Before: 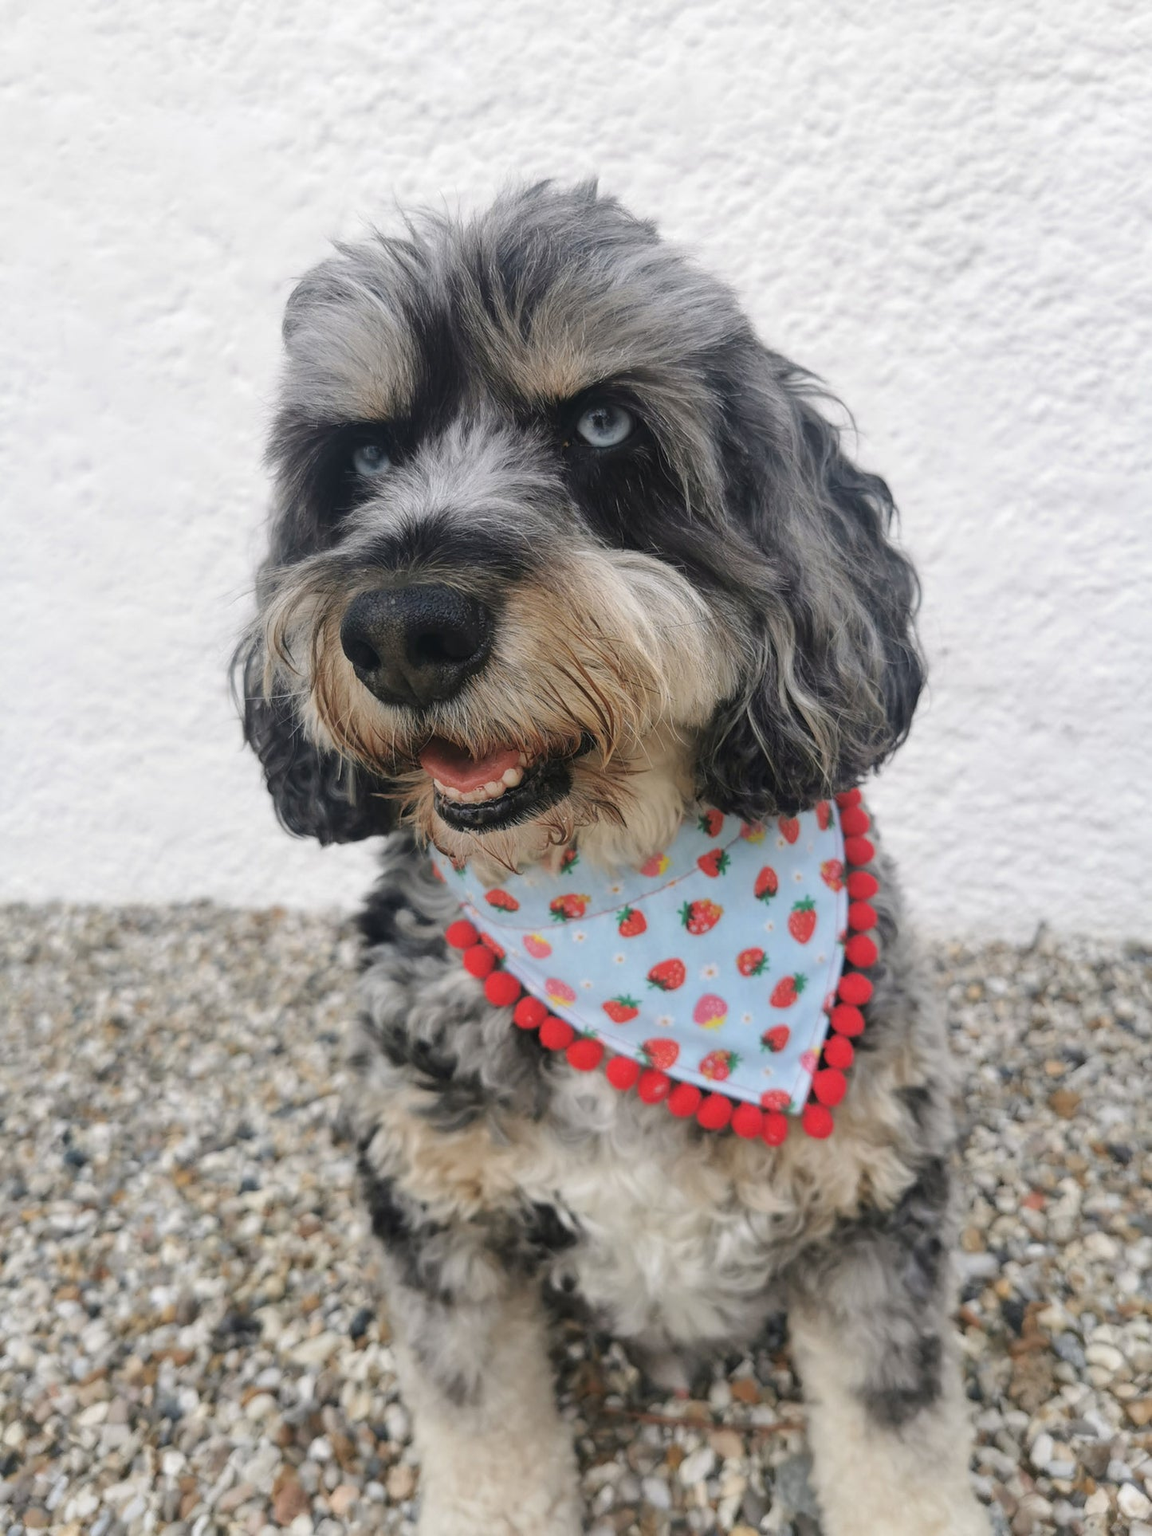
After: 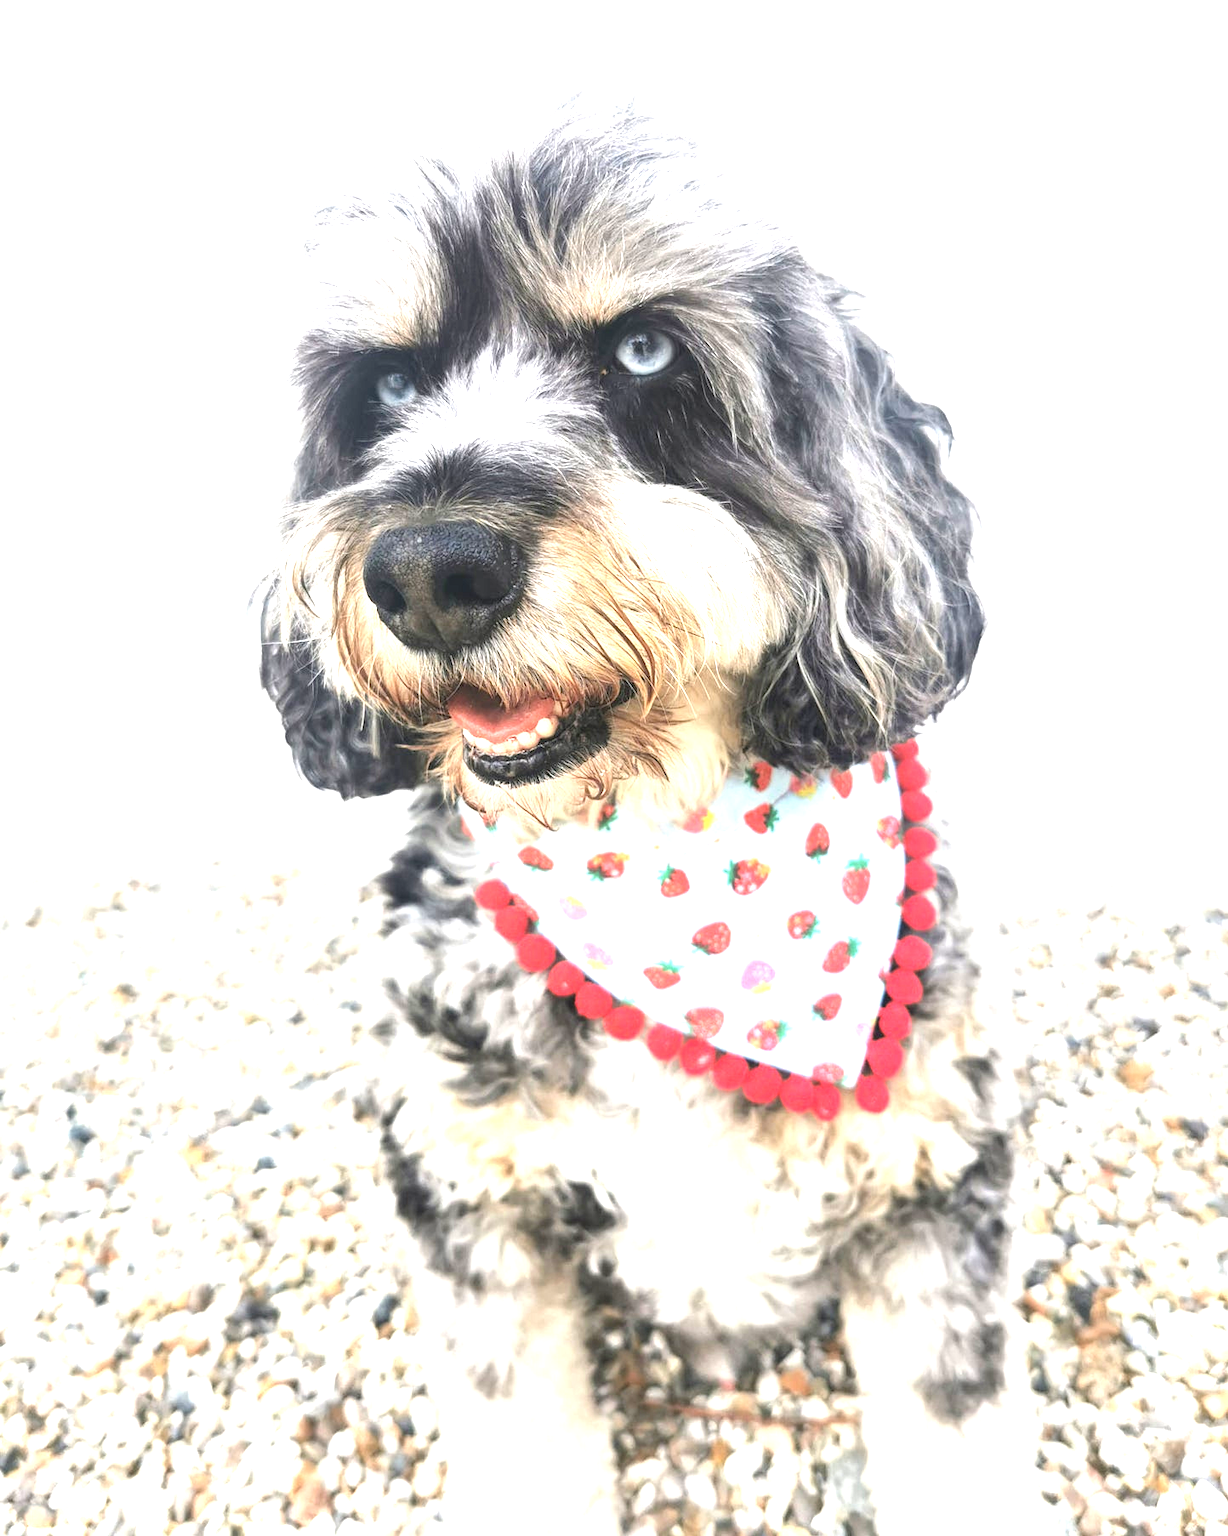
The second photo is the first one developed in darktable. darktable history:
exposure: exposure 2 EV, compensate highlight preservation false
local contrast: highlights 100%, shadows 100%, detail 120%, midtone range 0.2
crop and rotate: top 6.25%
